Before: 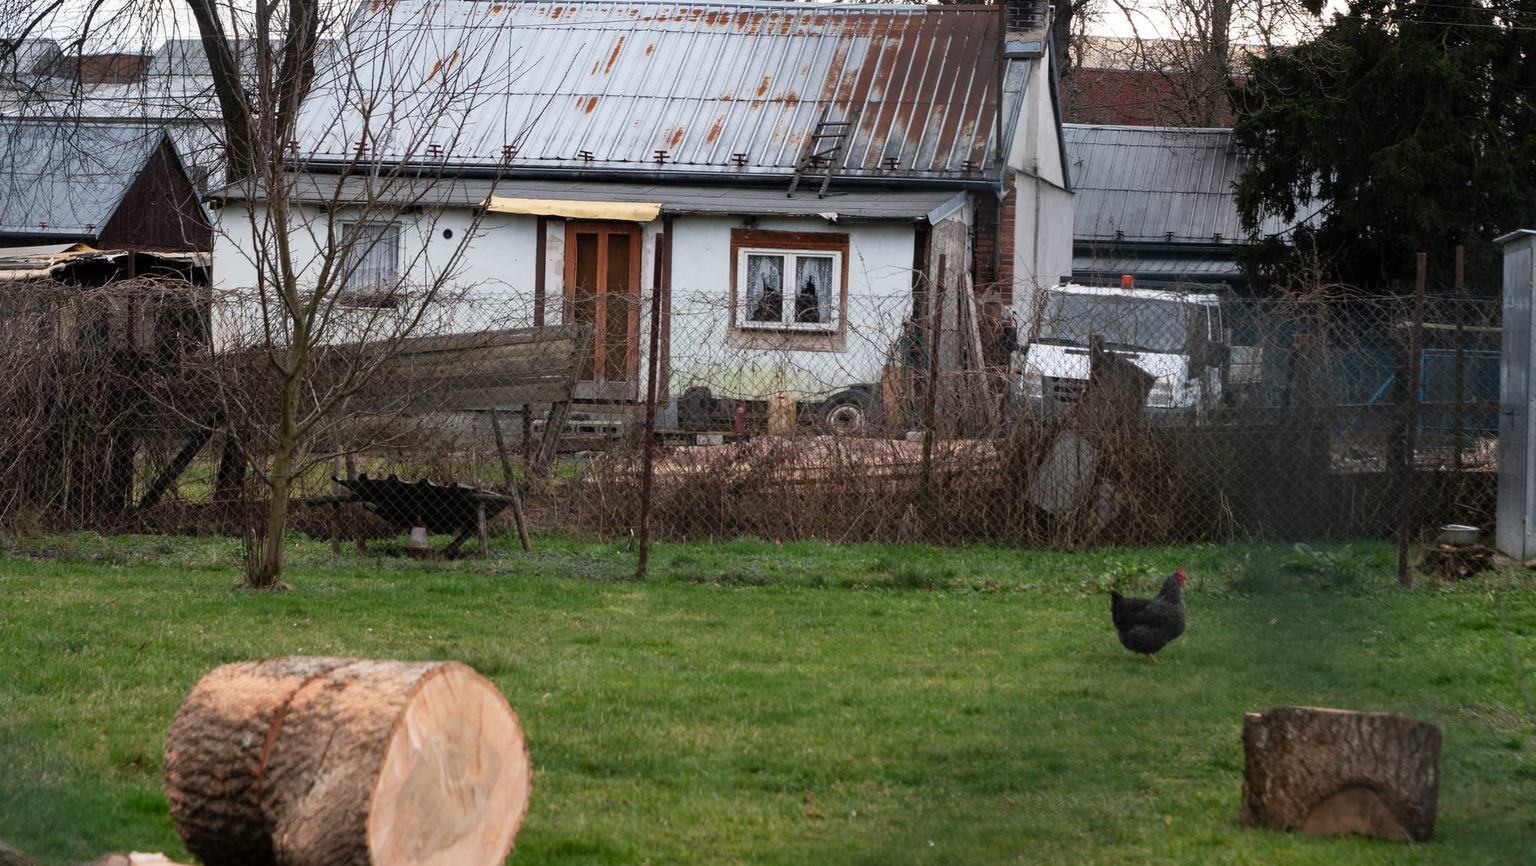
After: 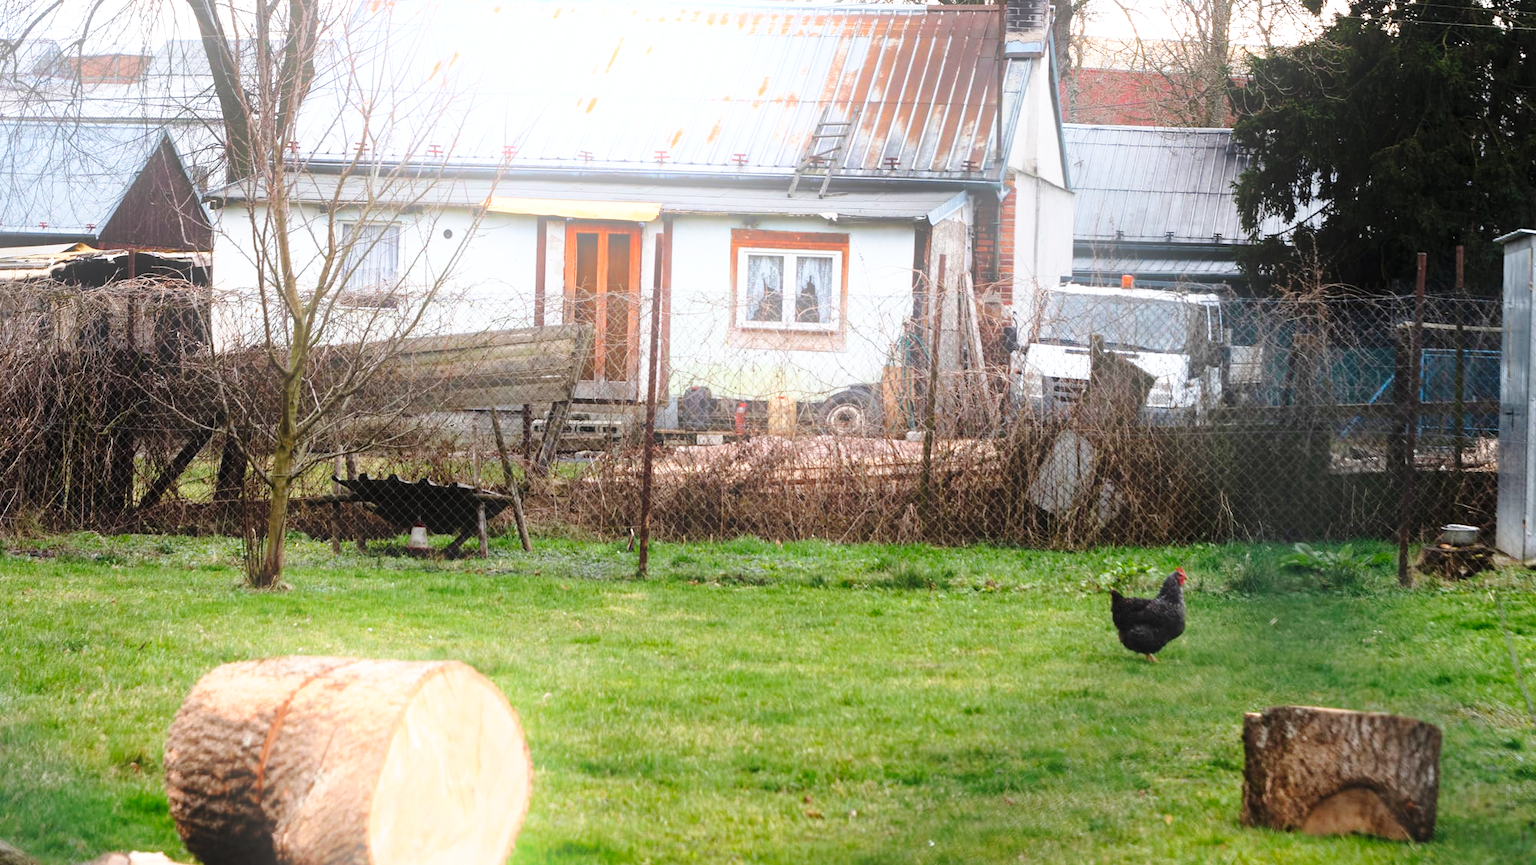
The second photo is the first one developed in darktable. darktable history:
base curve: curves: ch0 [(0, 0) (0.028, 0.03) (0.121, 0.232) (0.46, 0.748) (0.859, 0.968) (1, 1)], preserve colors none
bloom: on, module defaults
exposure: exposure 0.493 EV, compensate highlight preservation false
